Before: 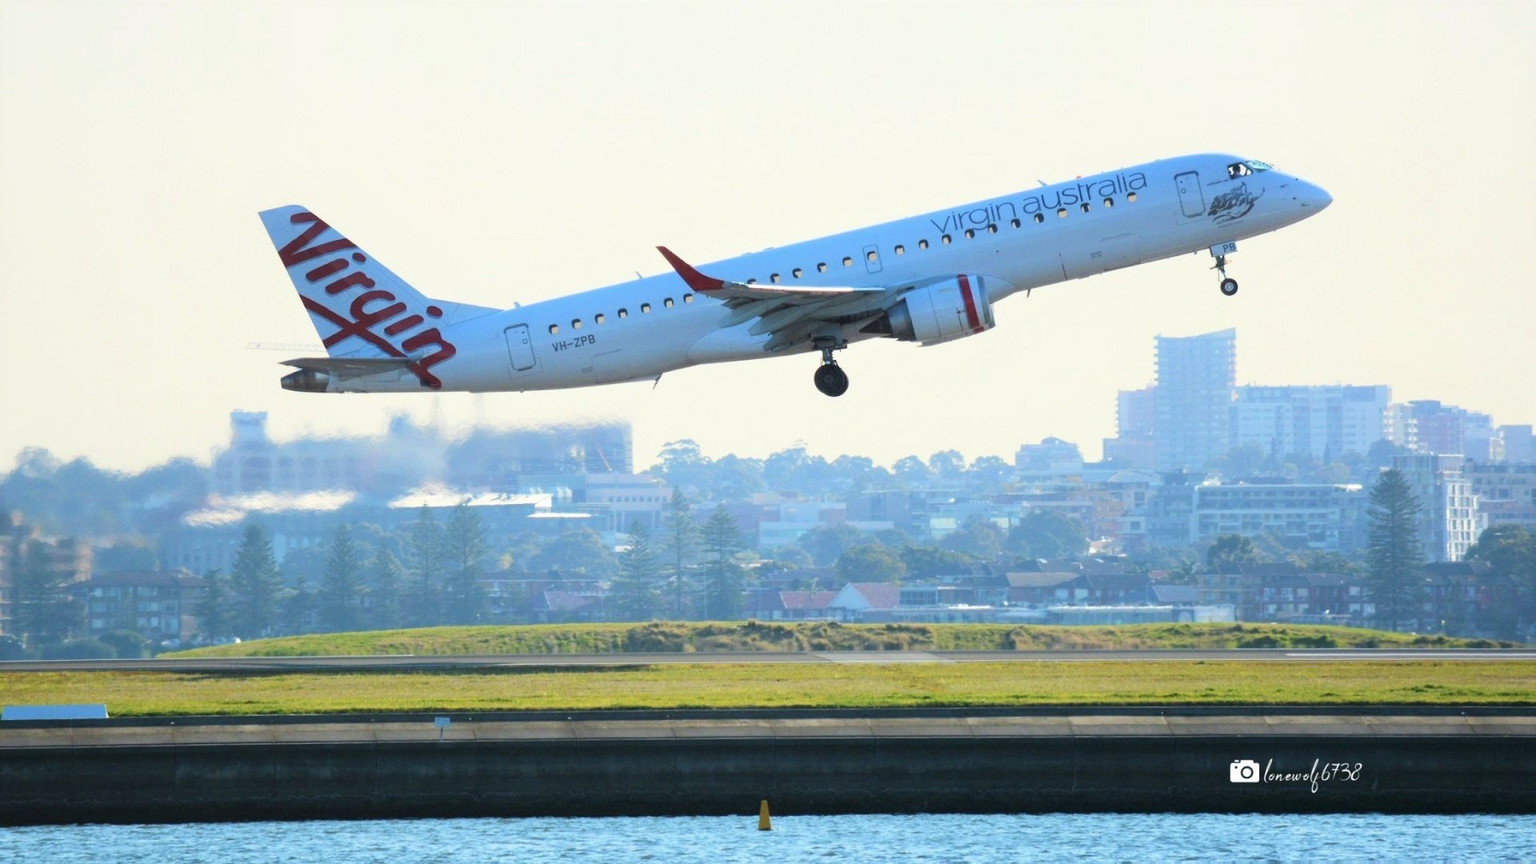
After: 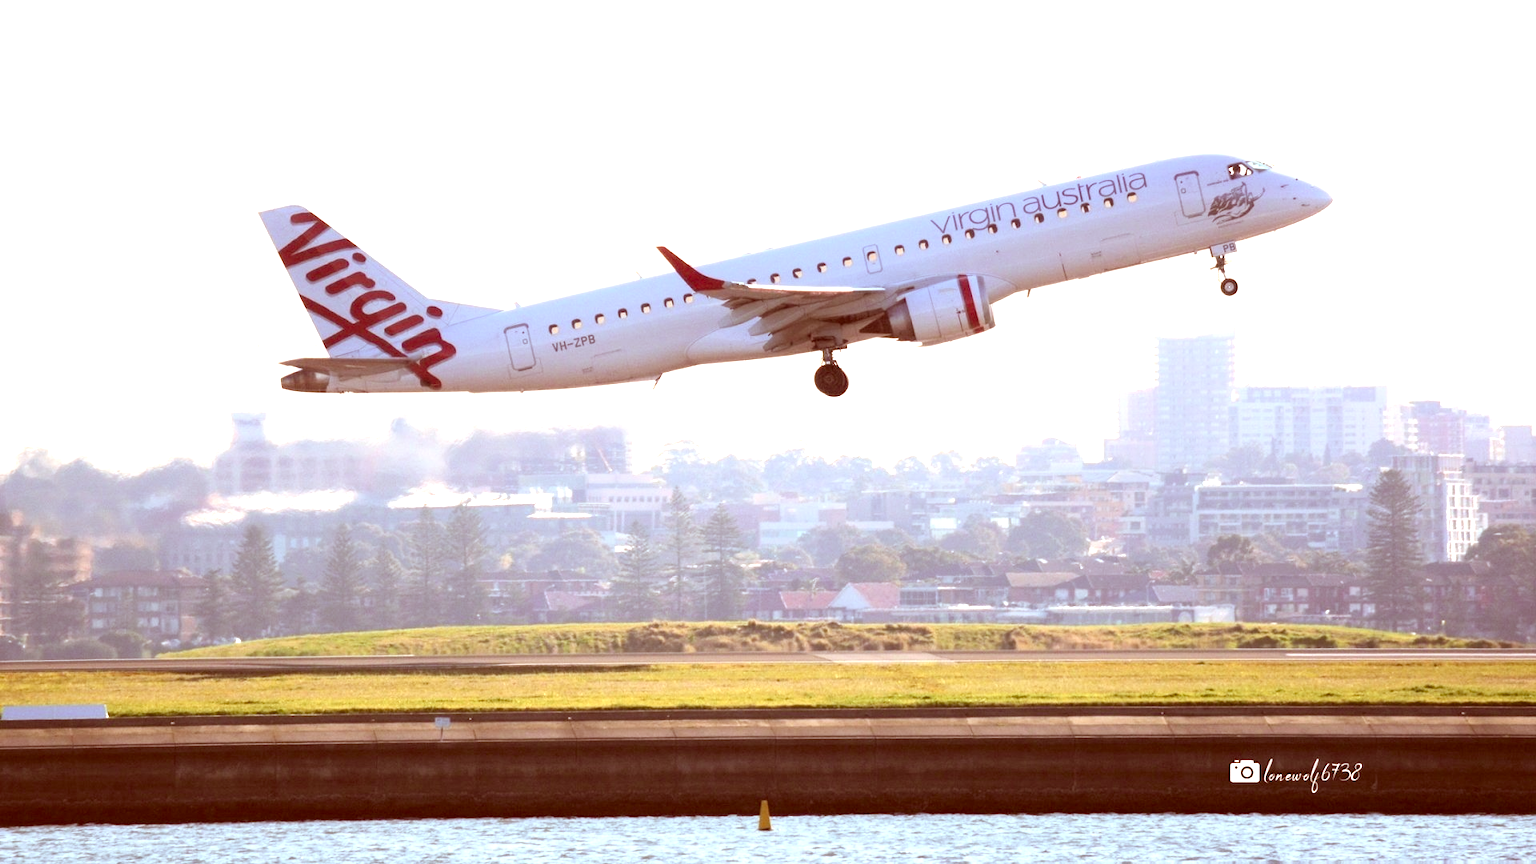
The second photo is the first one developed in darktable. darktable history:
exposure: black level correction 0, exposure 0.696 EV, compensate highlight preservation false
color correction: highlights a* 9.31, highlights b* 8.89, shadows a* 39.86, shadows b* 39.21, saturation 0.812
